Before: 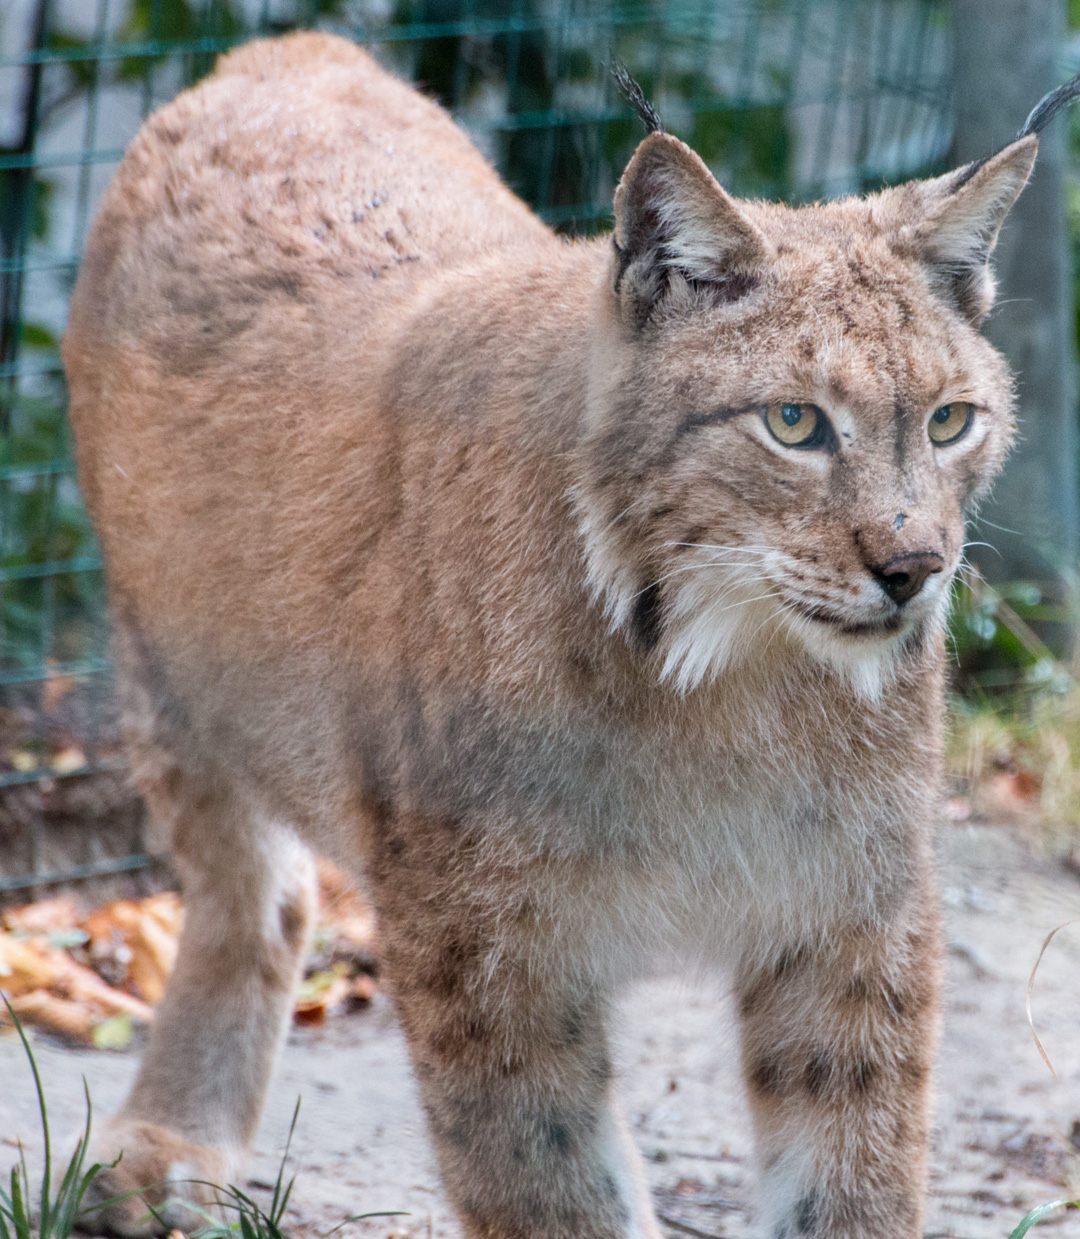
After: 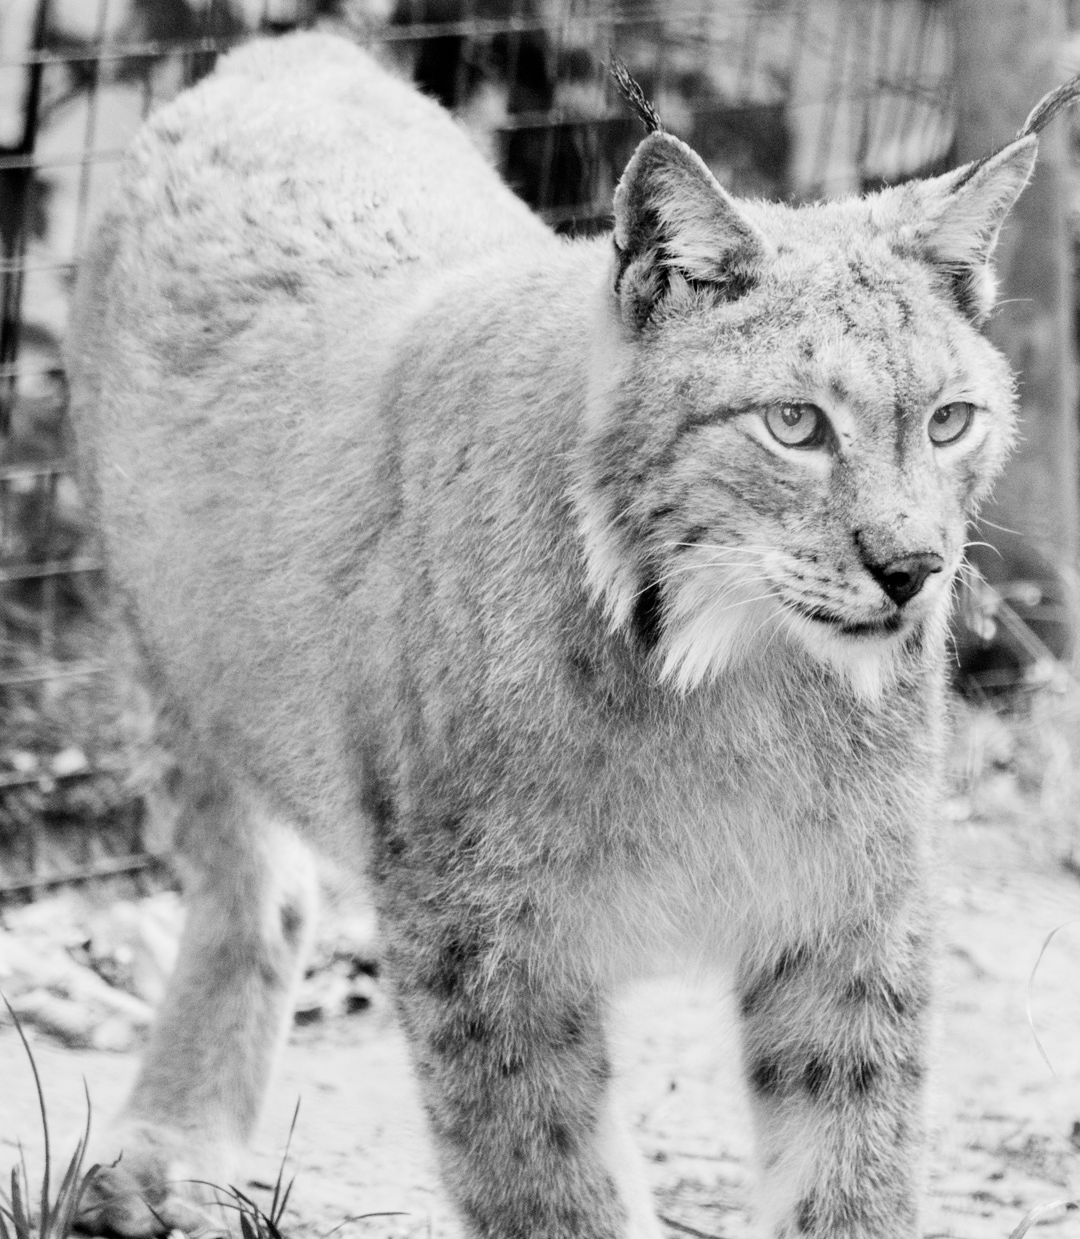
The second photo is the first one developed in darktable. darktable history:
filmic rgb: black relative exposure -5.03 EV, white relative exposure 3.53 EV, hardness 3.18, contrast 1.383, highlights saturation mix -49.96%, color science v5 (2021), contrast in shadows safe, contrast in highlights safe
exposure: exposure 0.692 EV, compensate highlight preservation false
